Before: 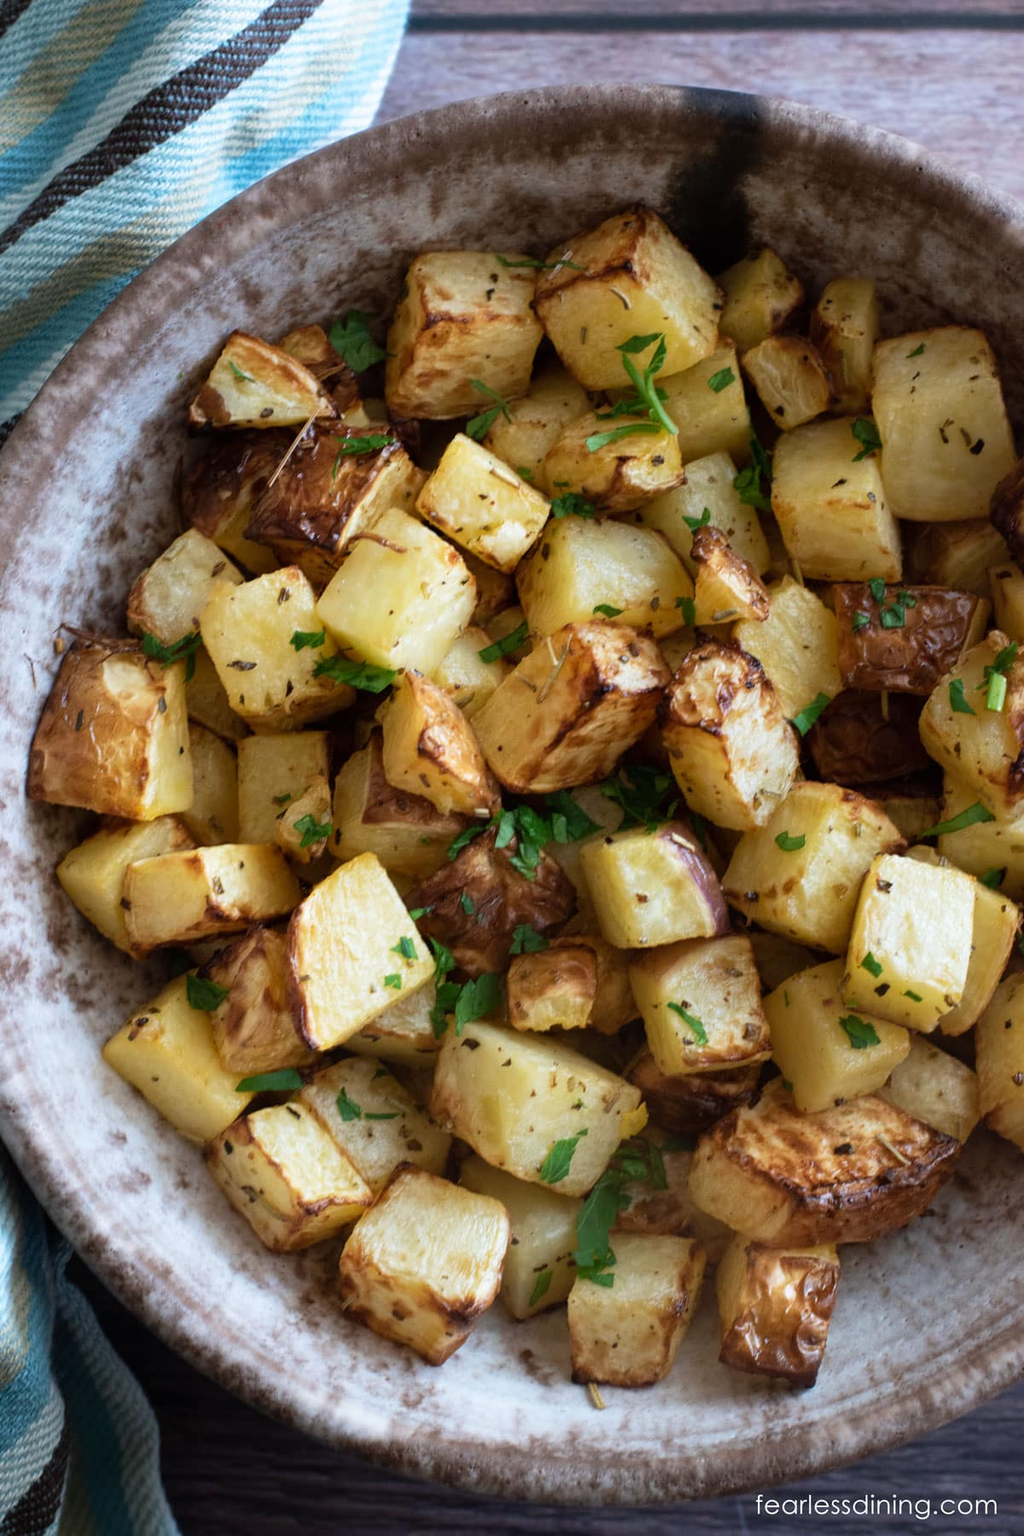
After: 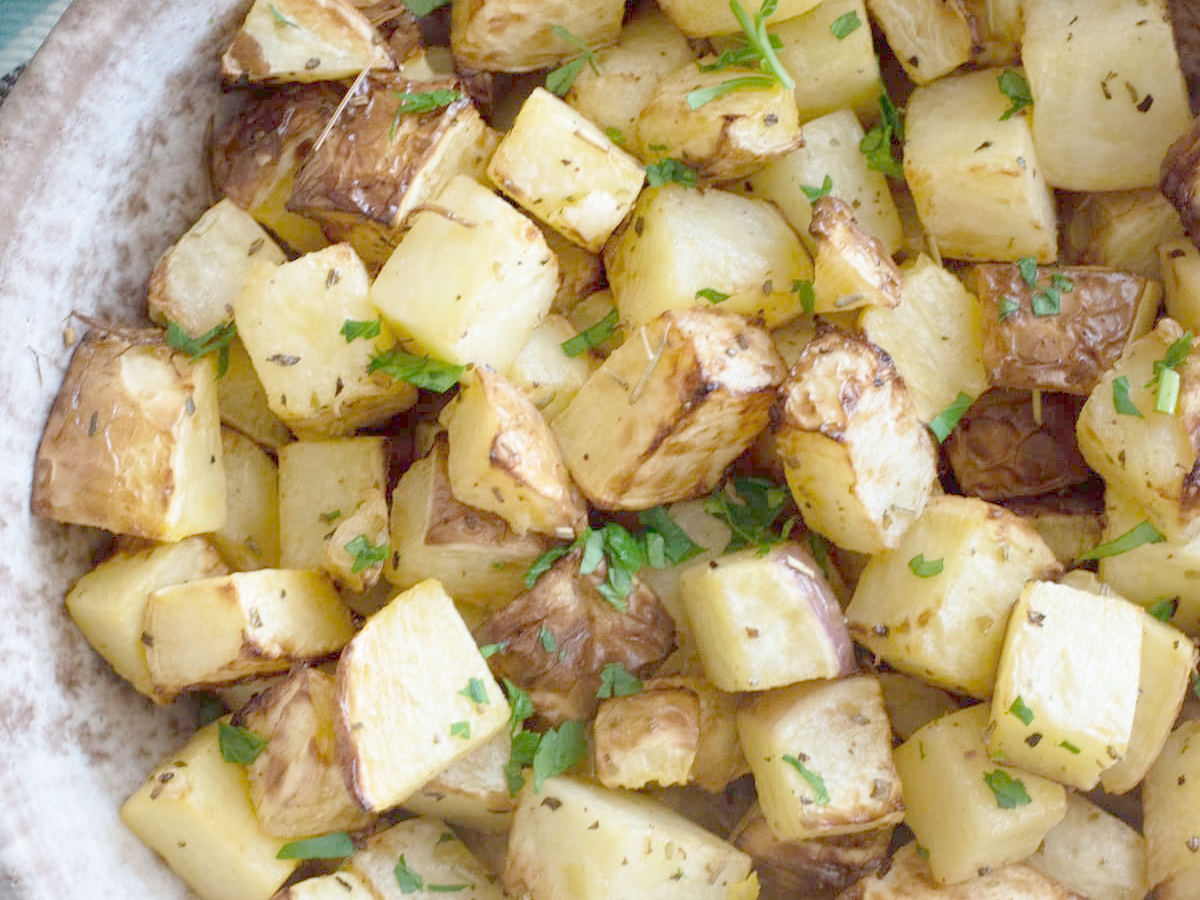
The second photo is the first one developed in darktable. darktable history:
crop: top 23.352%, bottom 26.648%
